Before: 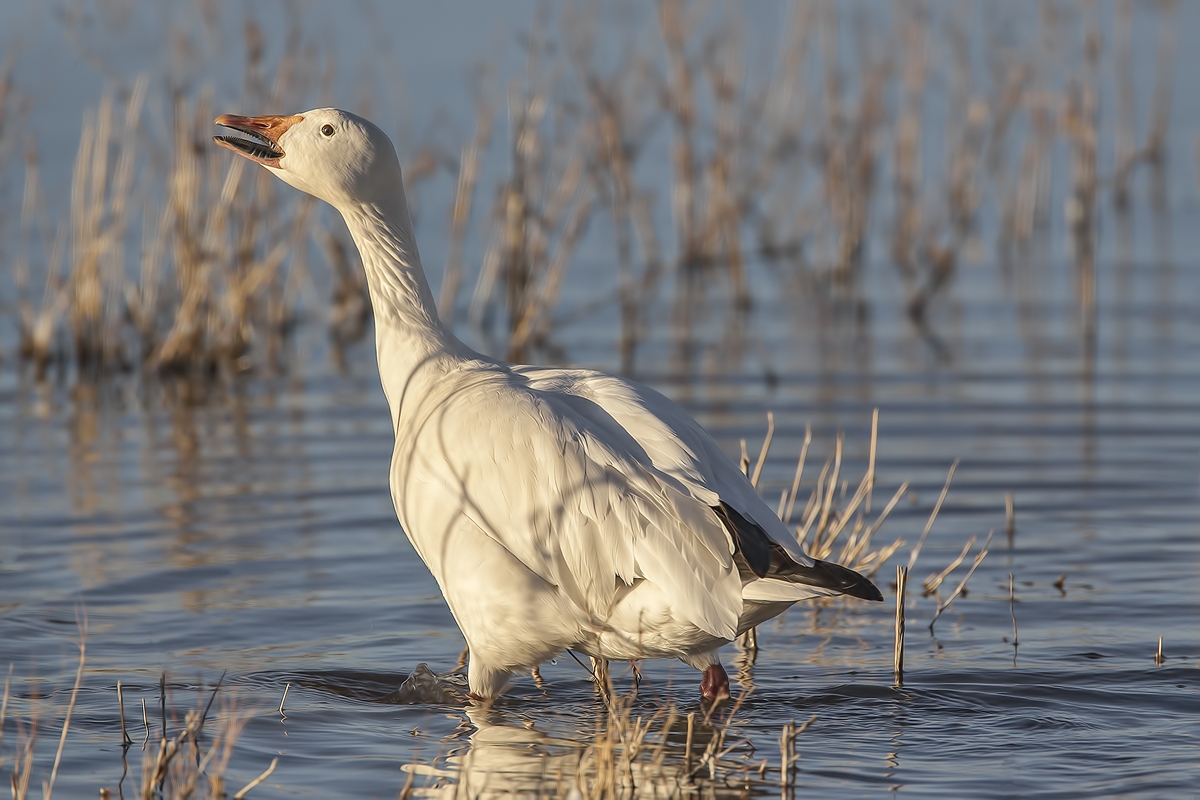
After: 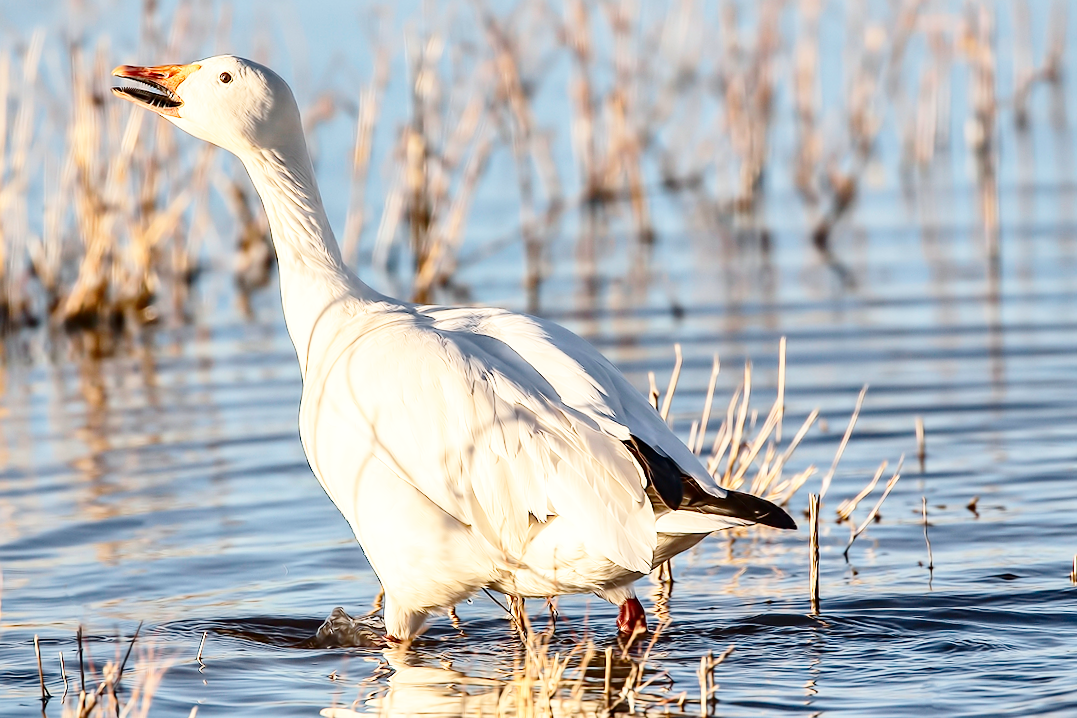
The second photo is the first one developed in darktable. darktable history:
base curve: curves: ch0 [(0, 0) (0.028, 0.03) (0.105, 0.232) (0.387, 0.748) (0.754, 0.968) (1, 1)], fusion 1, exposure shift 0.576, preserve colors none
contrast brightness saturation: contrast 0.2, brightness -0.11, saturation 0.1
color correction: highlights a* -0.182, highlights b* -0.124
crop and rotate: angle 1.96°, left 5.673%, top 5.673%
